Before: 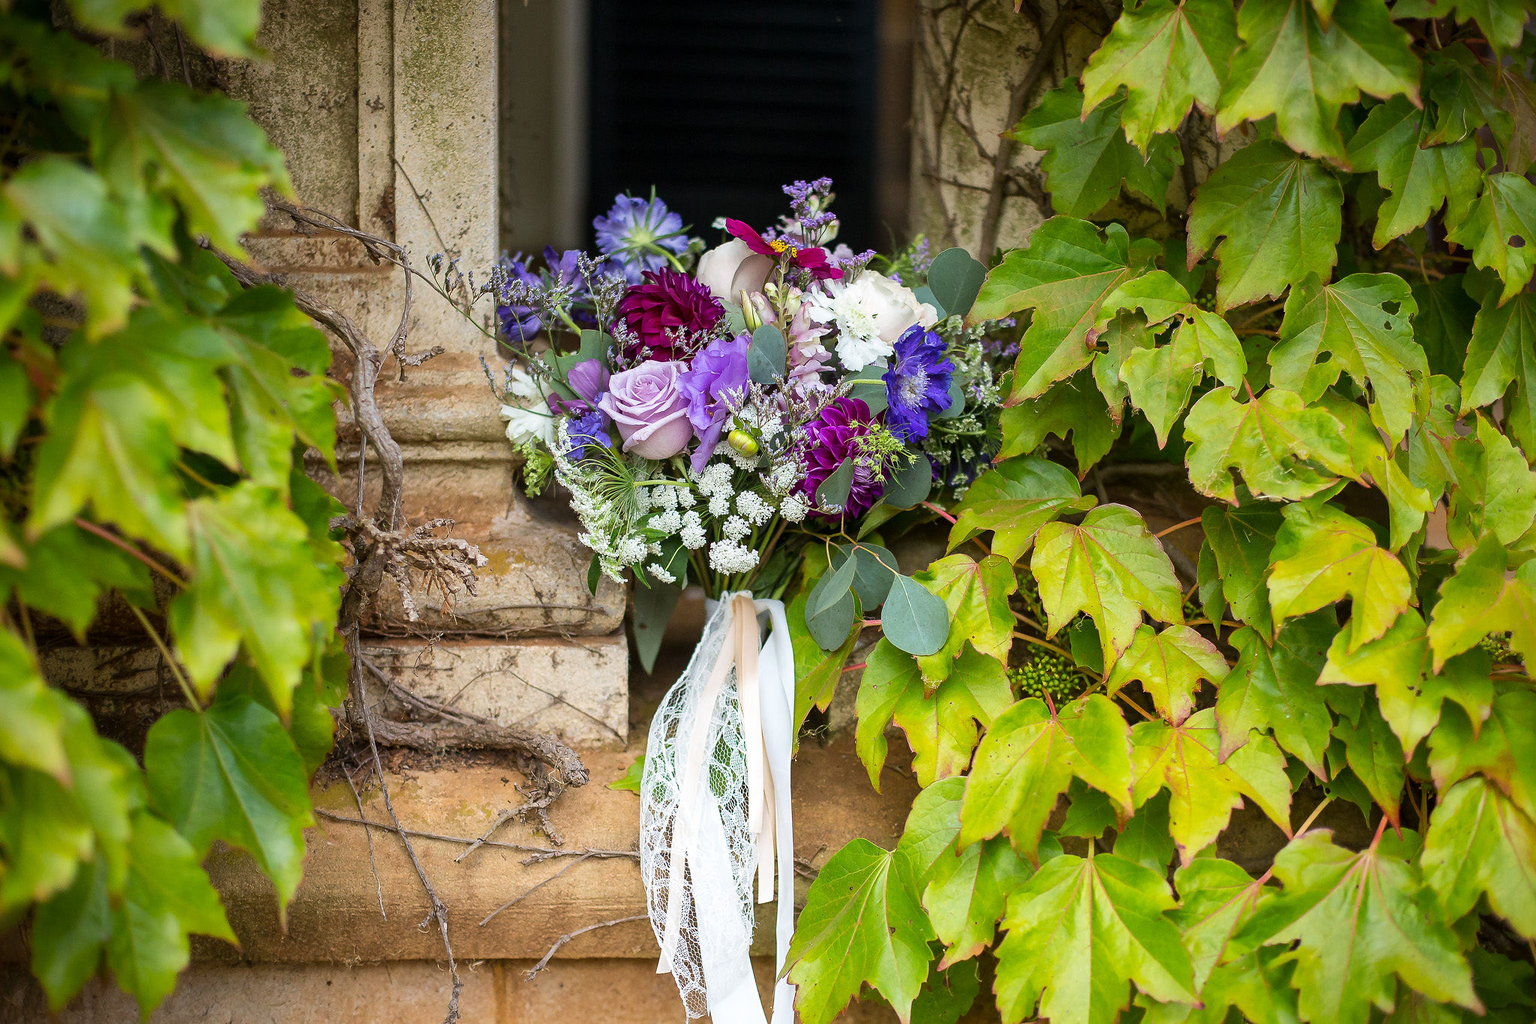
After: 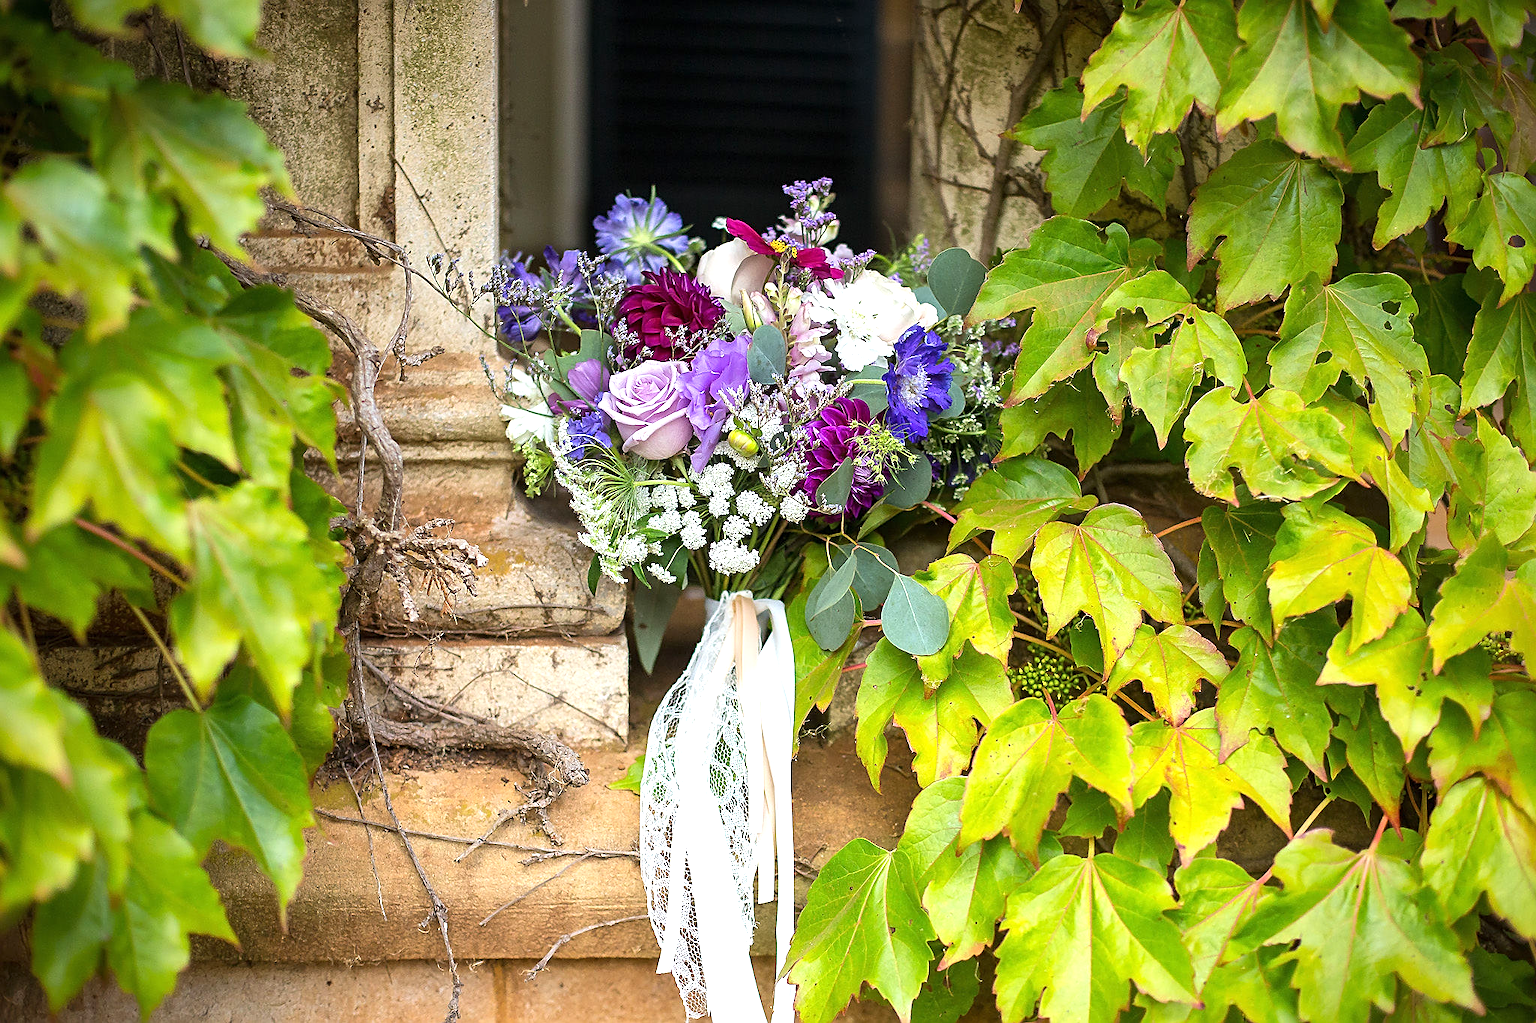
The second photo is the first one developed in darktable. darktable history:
exposure: black level correction 0, exposure 0.9 EV, compensate exposure bias true, compensate highlight preservation false
sharpen: on, module defaults
